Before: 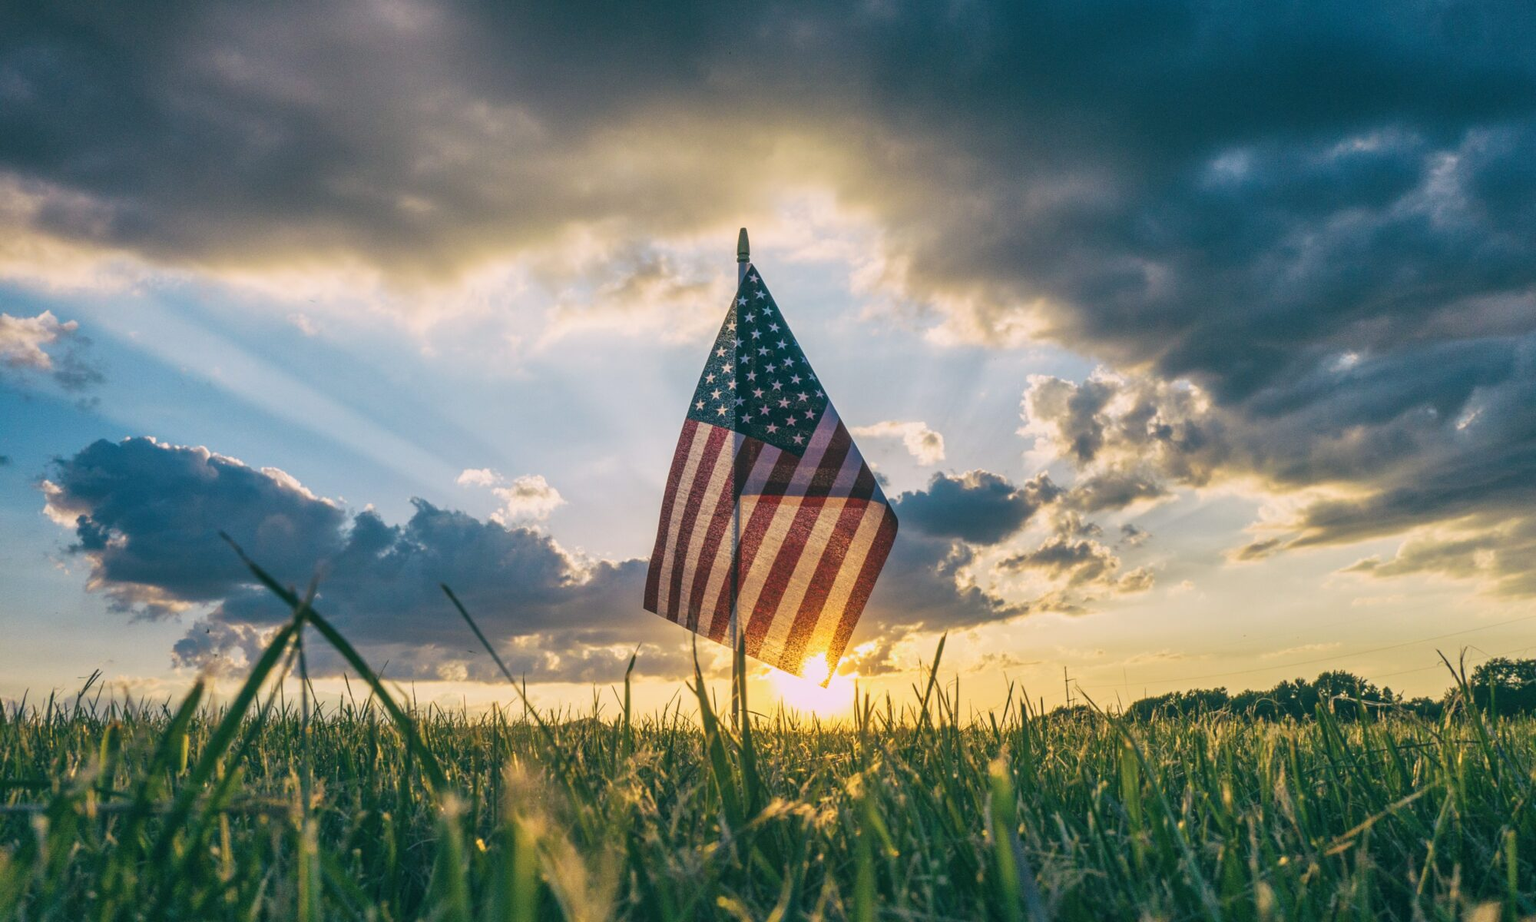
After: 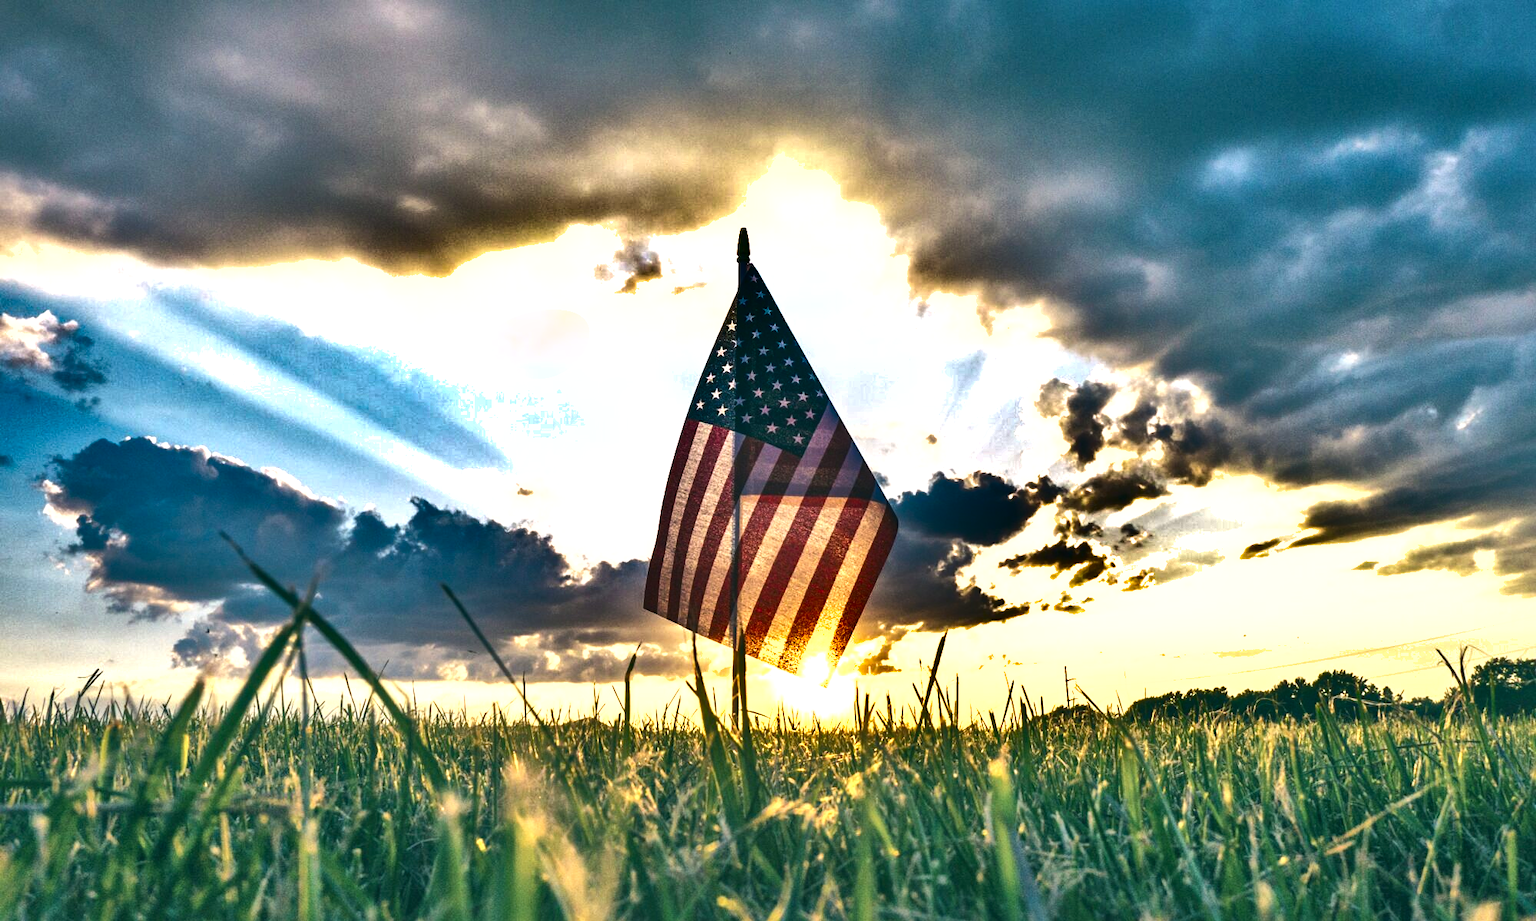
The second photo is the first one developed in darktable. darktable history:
exposure: black level correction 0, exposure 1 EV, compensate exposure bias true, compensate highlight preservation false
local contrast: mode bilateral grid, contrast 20, coarseness 50, detail 148%, midtone range 0.2
shadows and highlights: shadows 19.13, highlights -83.41, soften with gaussian
